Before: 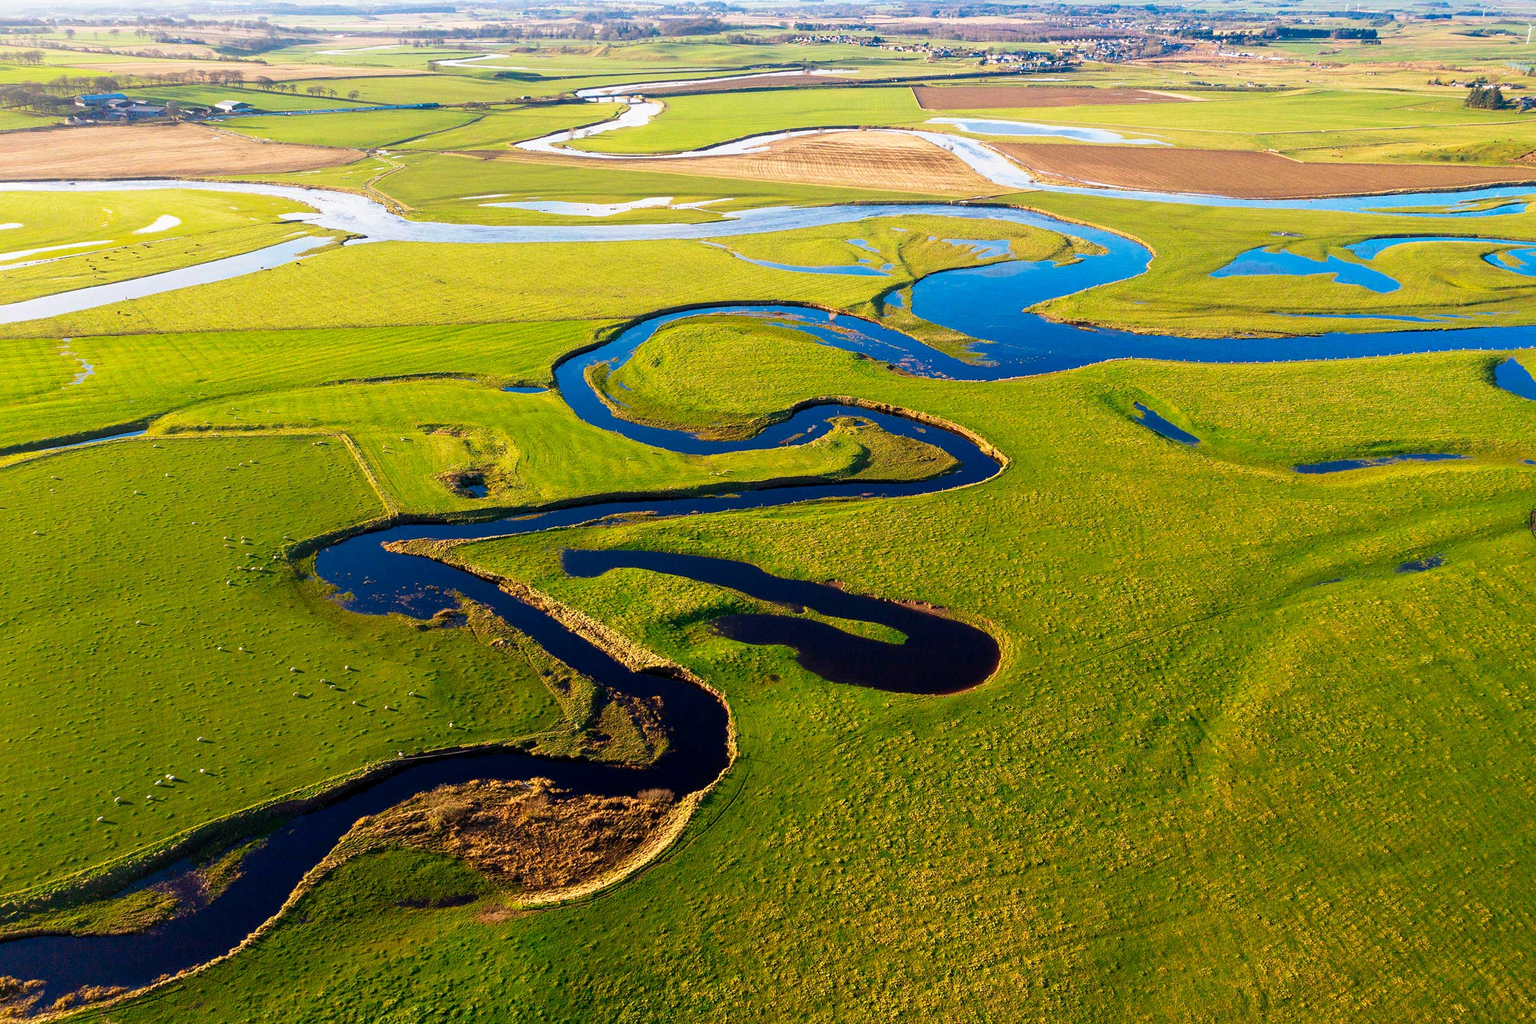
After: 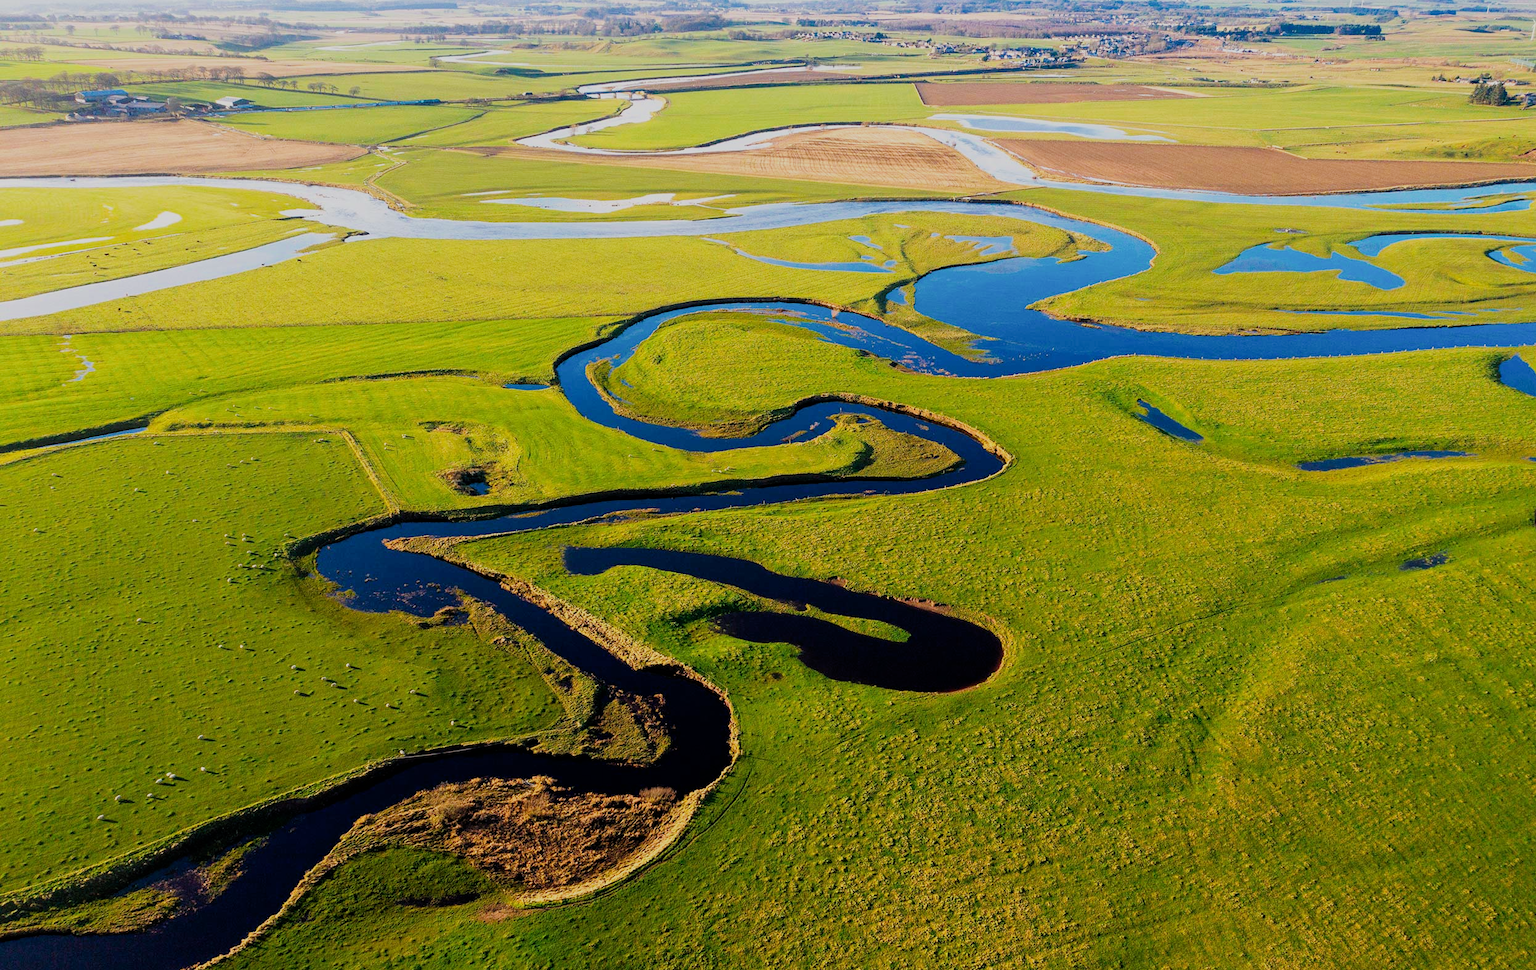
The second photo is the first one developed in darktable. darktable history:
crop: top 0.448%, right 0.264%, bottom 5.045%
filmic rgb: black relative exposure -7.65 EV, white relative exposure 4.56 EV, hardness 3.61
